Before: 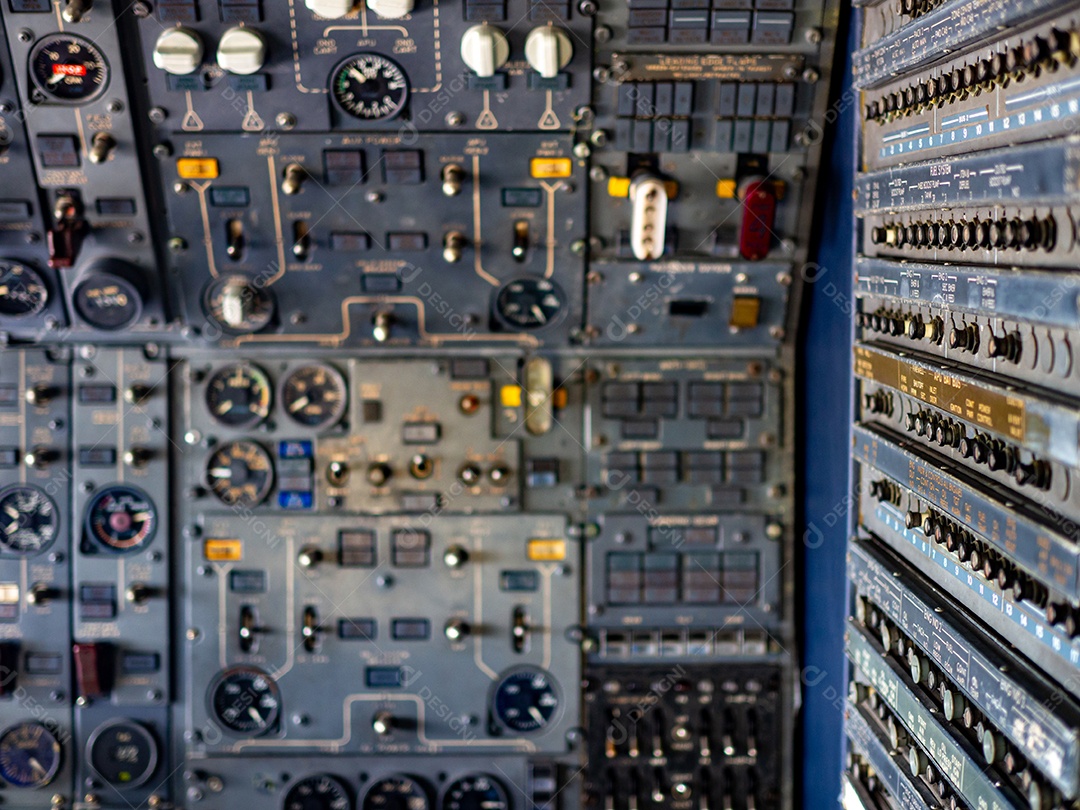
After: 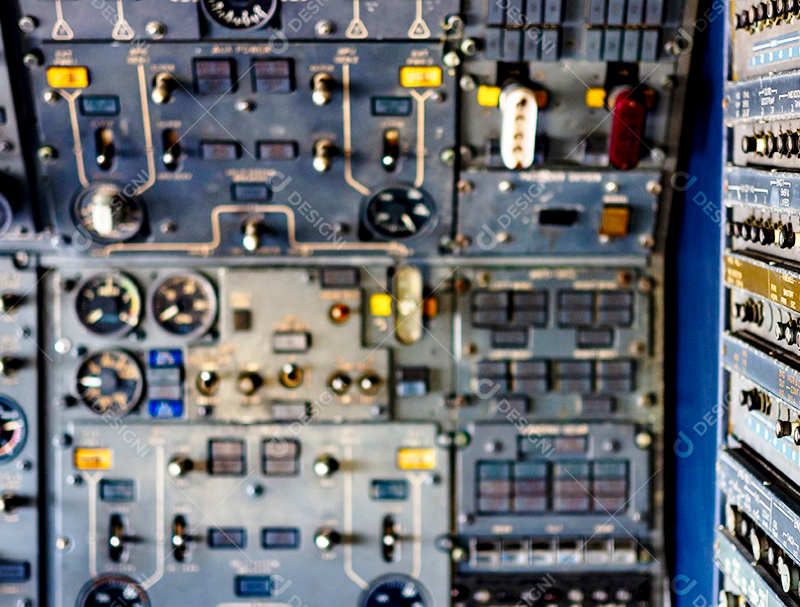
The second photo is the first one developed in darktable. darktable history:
base curve: curves: ch0 [(0, 0) (0.028, 0.03) (0.121, 0.232) (0.46, 0.748) (0.859, 0.968) (1, 1)], preserve colors none
exposure: black level correction 0.005, exposure 0.016 EV, compensate exposure bias true, compensate highlight preservation false
crop and rotate: left 12.045%, top 11.356%, right 13.847%, bottom 13.657%
